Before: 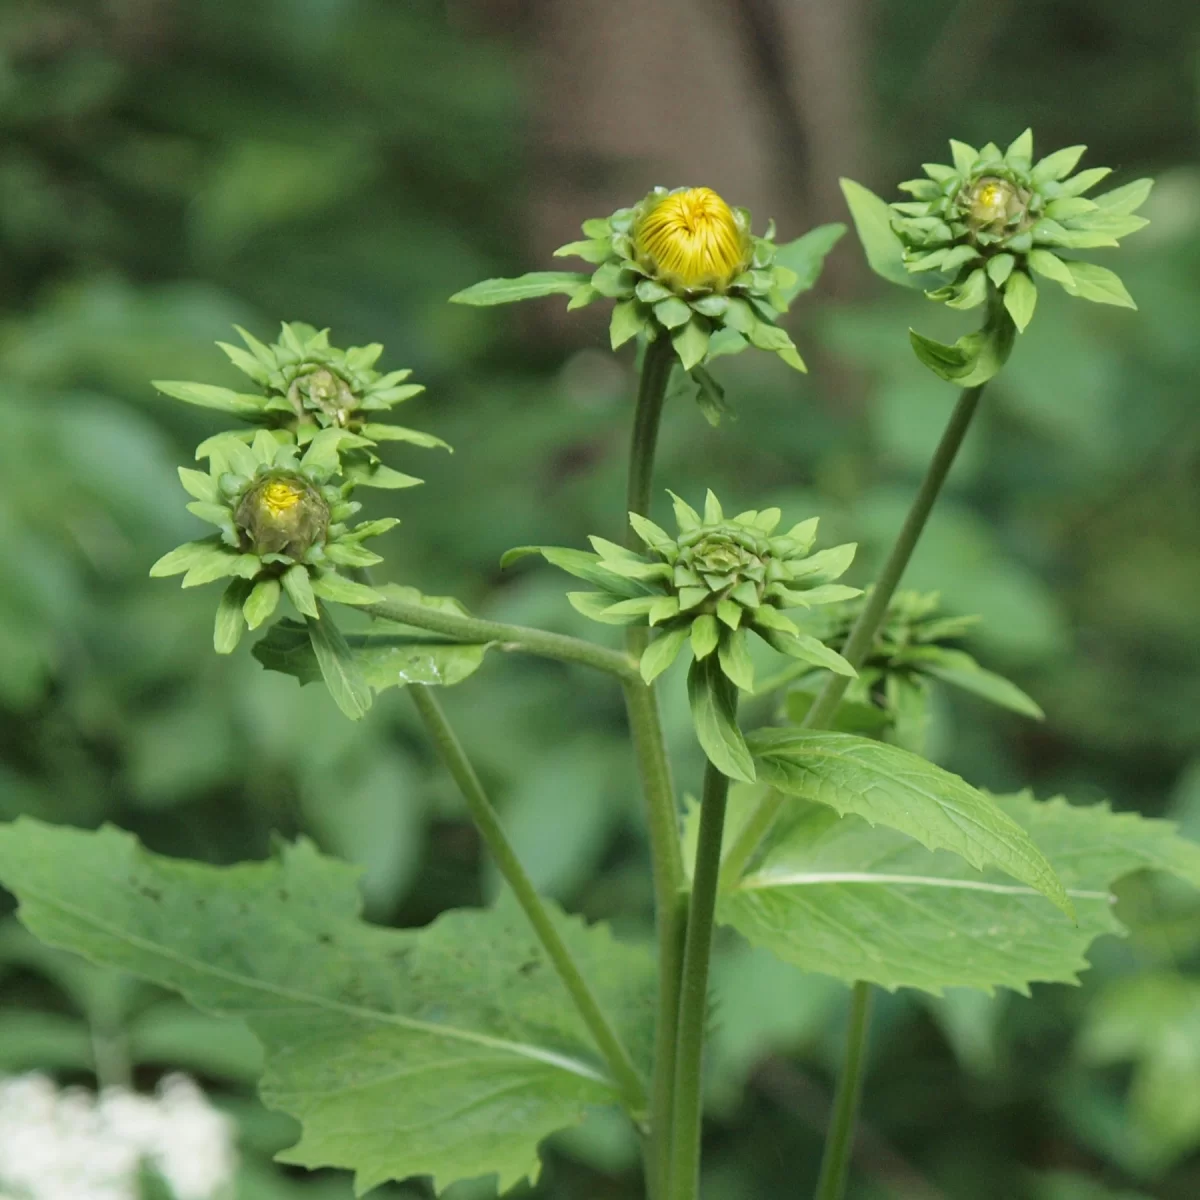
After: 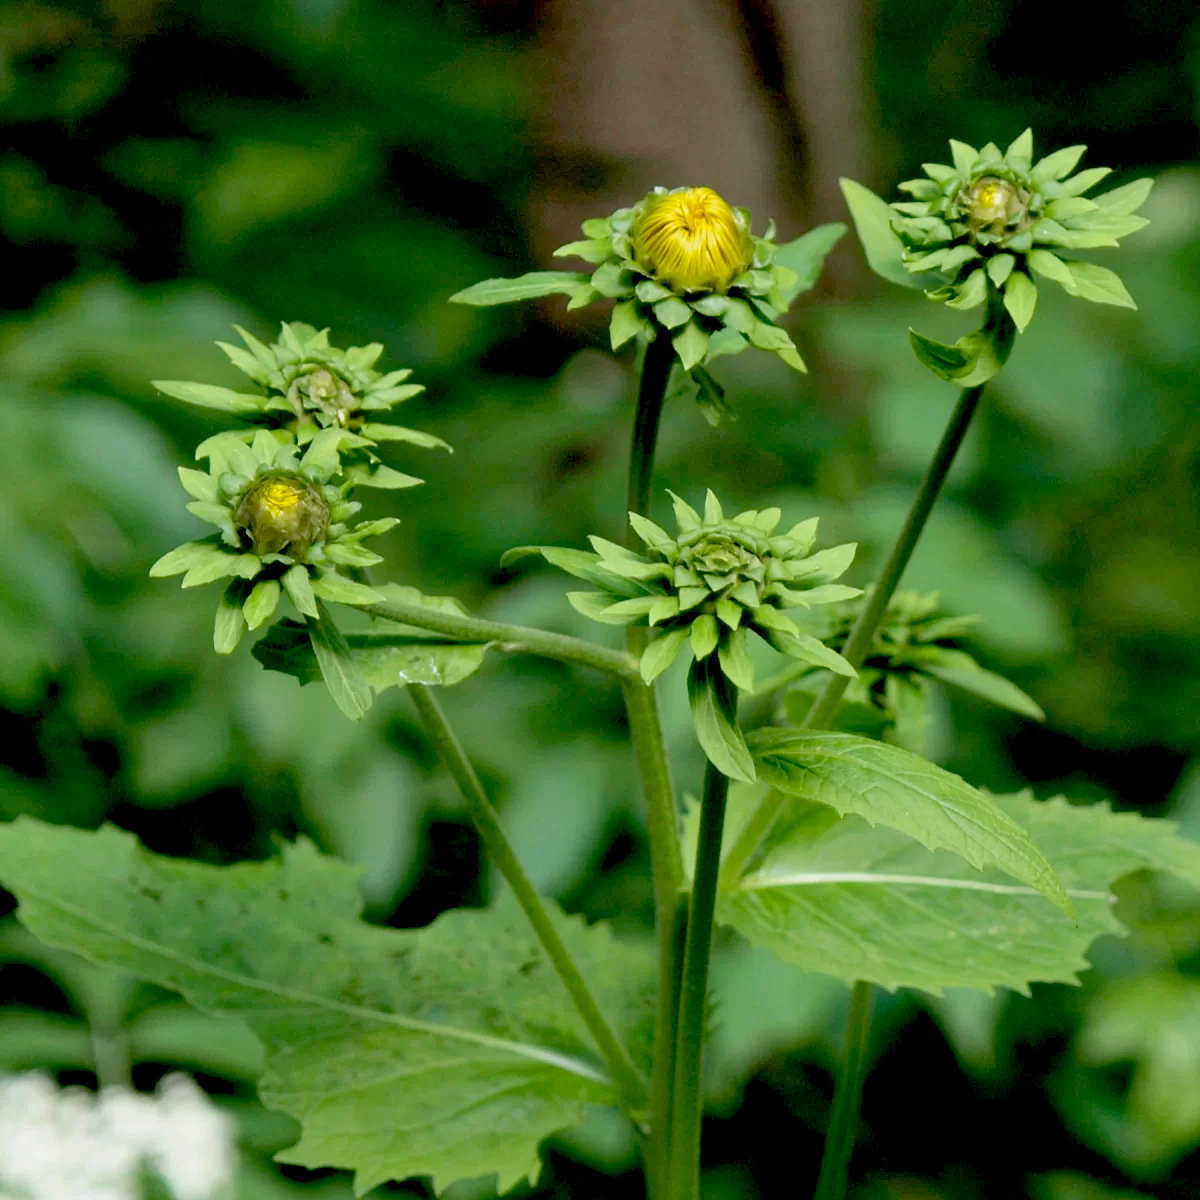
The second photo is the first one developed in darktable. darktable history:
exposure: black level correction 0.047, exposure 0.013 EV, compensate highlight preservation false
